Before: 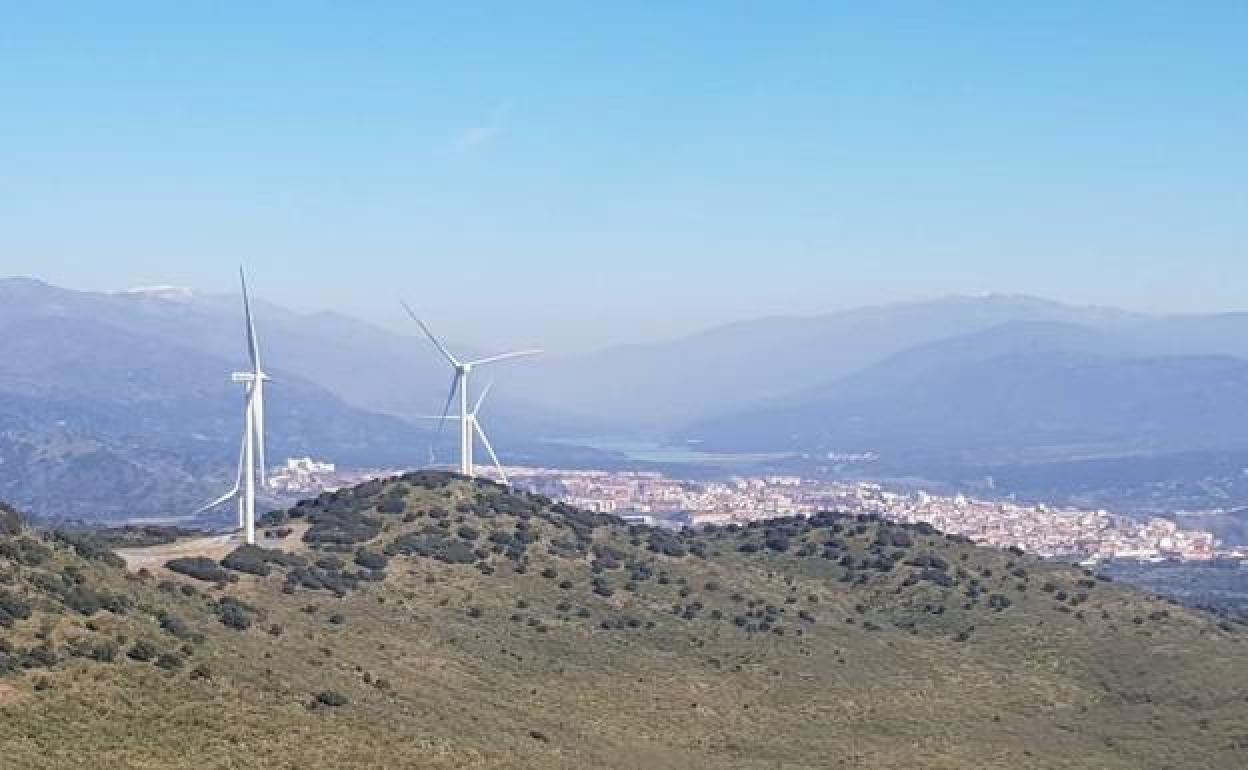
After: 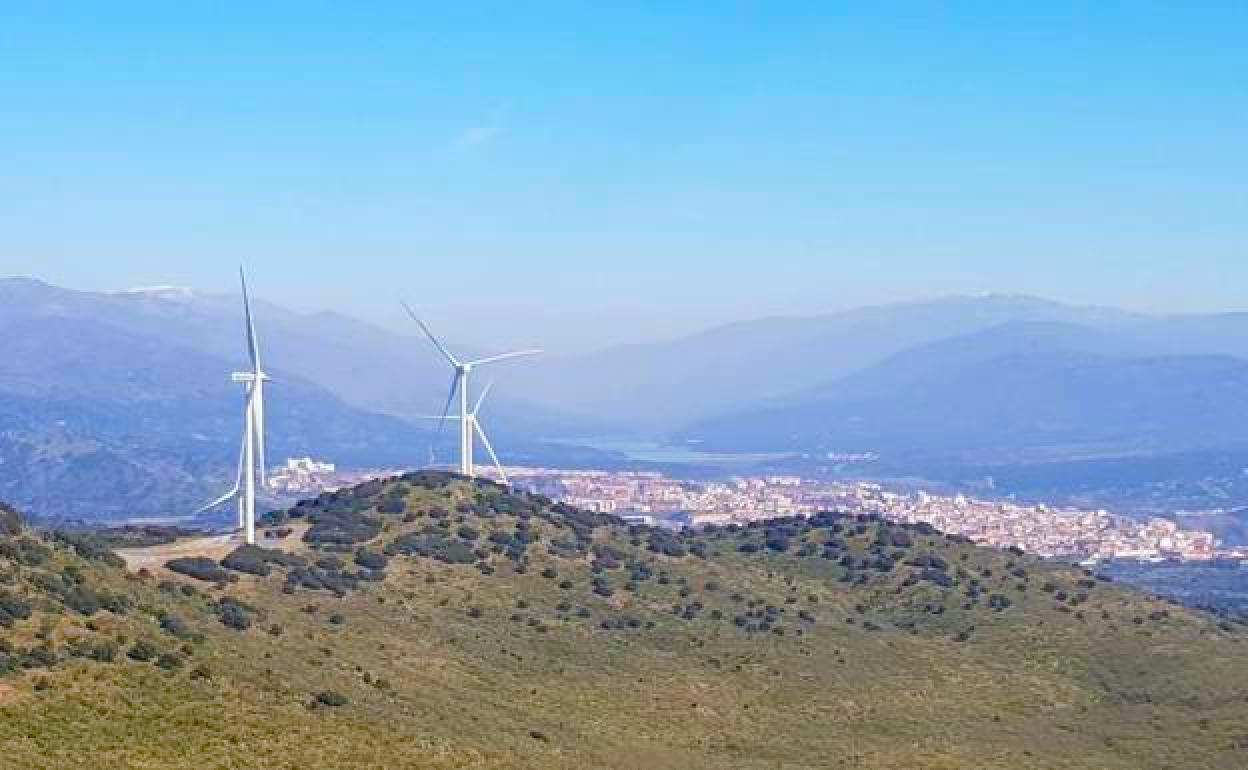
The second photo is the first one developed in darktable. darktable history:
color balance rgb: perceptual saturation grading › global saturation 46.315%, perceptual saturation grading › highlights -50.164%, perceptual saturation grading › shadows 30.054%, global vibrance 39.573%
